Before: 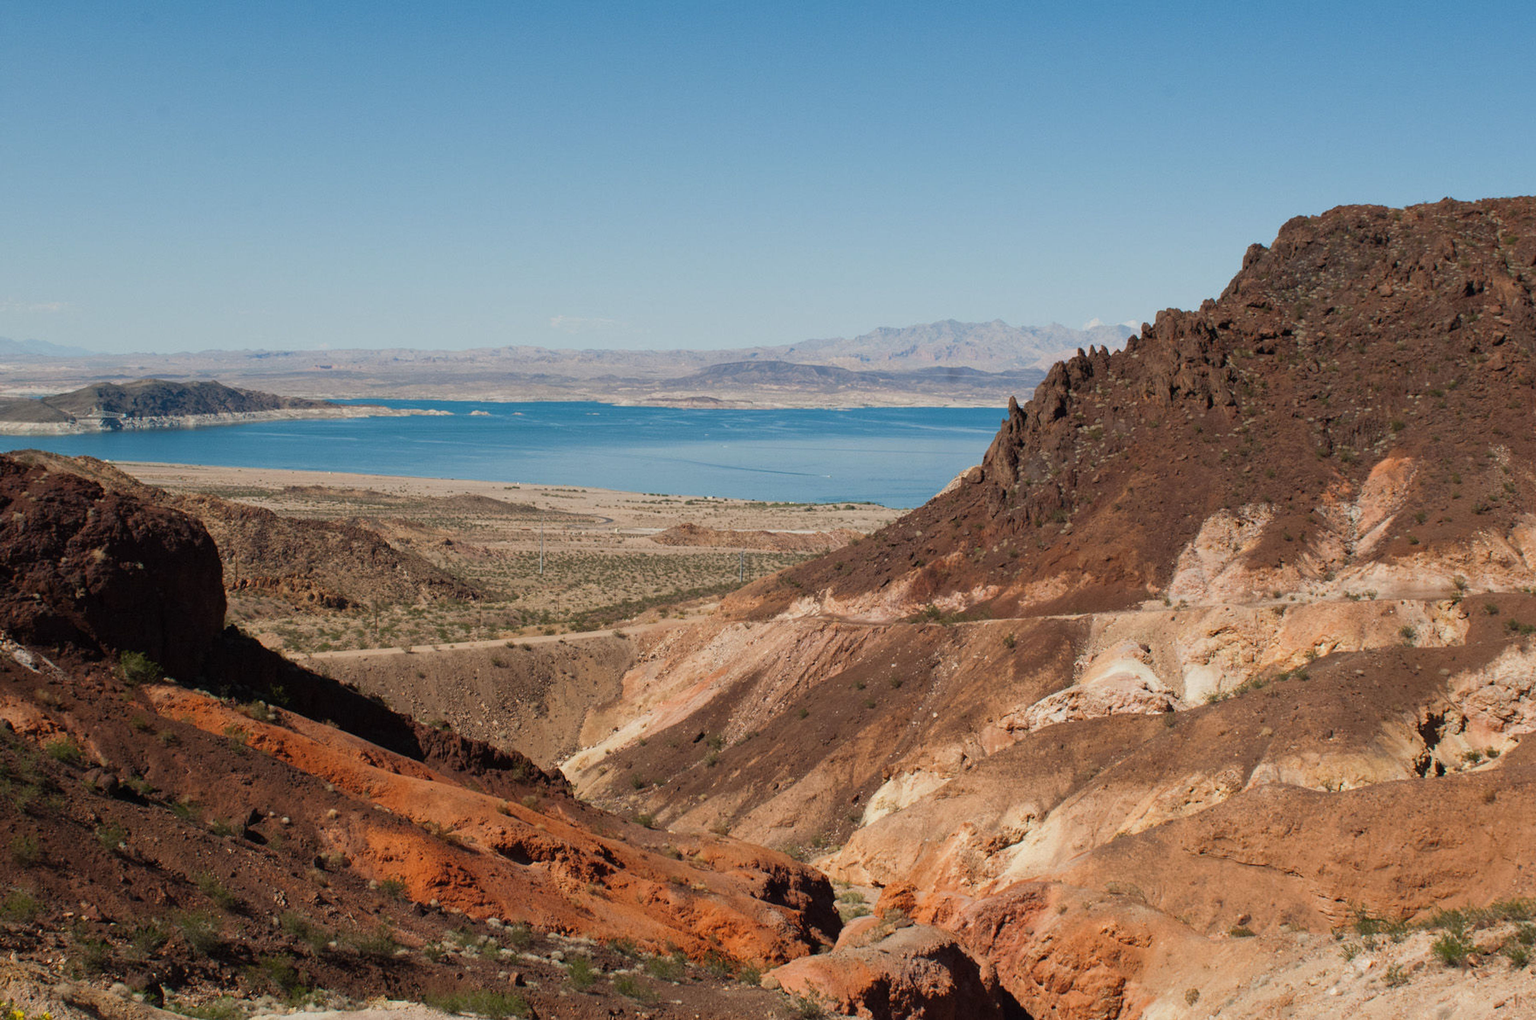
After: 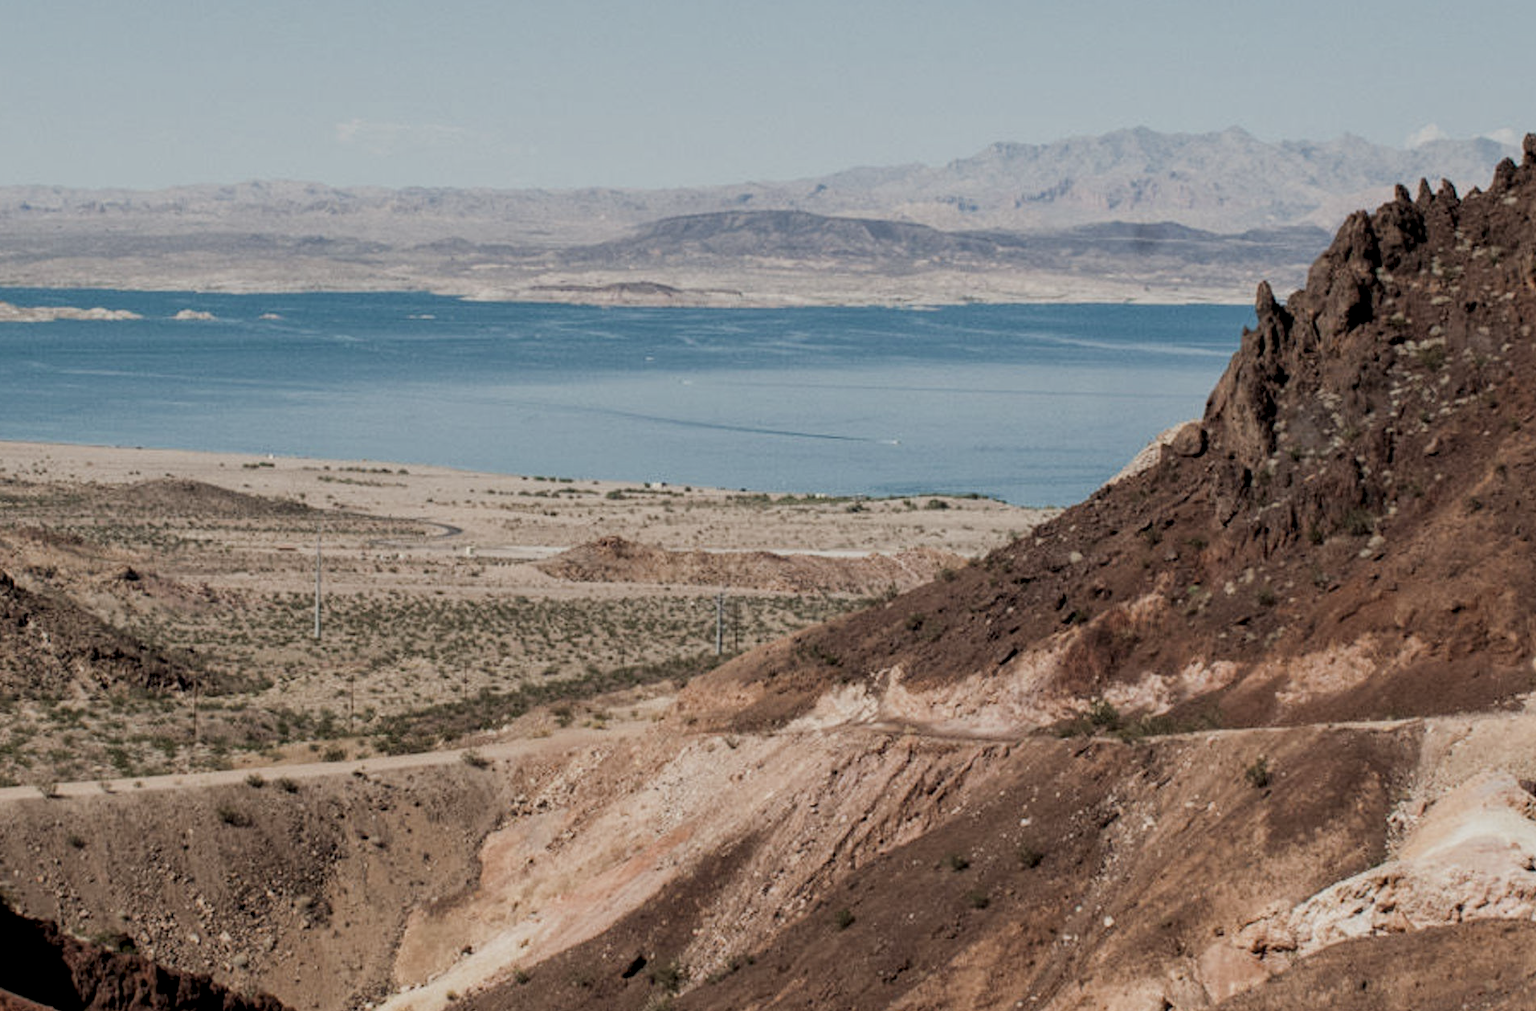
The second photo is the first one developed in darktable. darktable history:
local contrast: on, module defaults
filmic rgb: black relative exposure -7.65 EV, white relative exposure 4.56 EV, threshold 3 EV, hardness 3.61, enable highlight reconstruction true
contrast brightness saturation: contrast 0.096, saturation -0.288
crop: left 24.972%, top 25.149%, right 25.217%, bottom 25.484%
